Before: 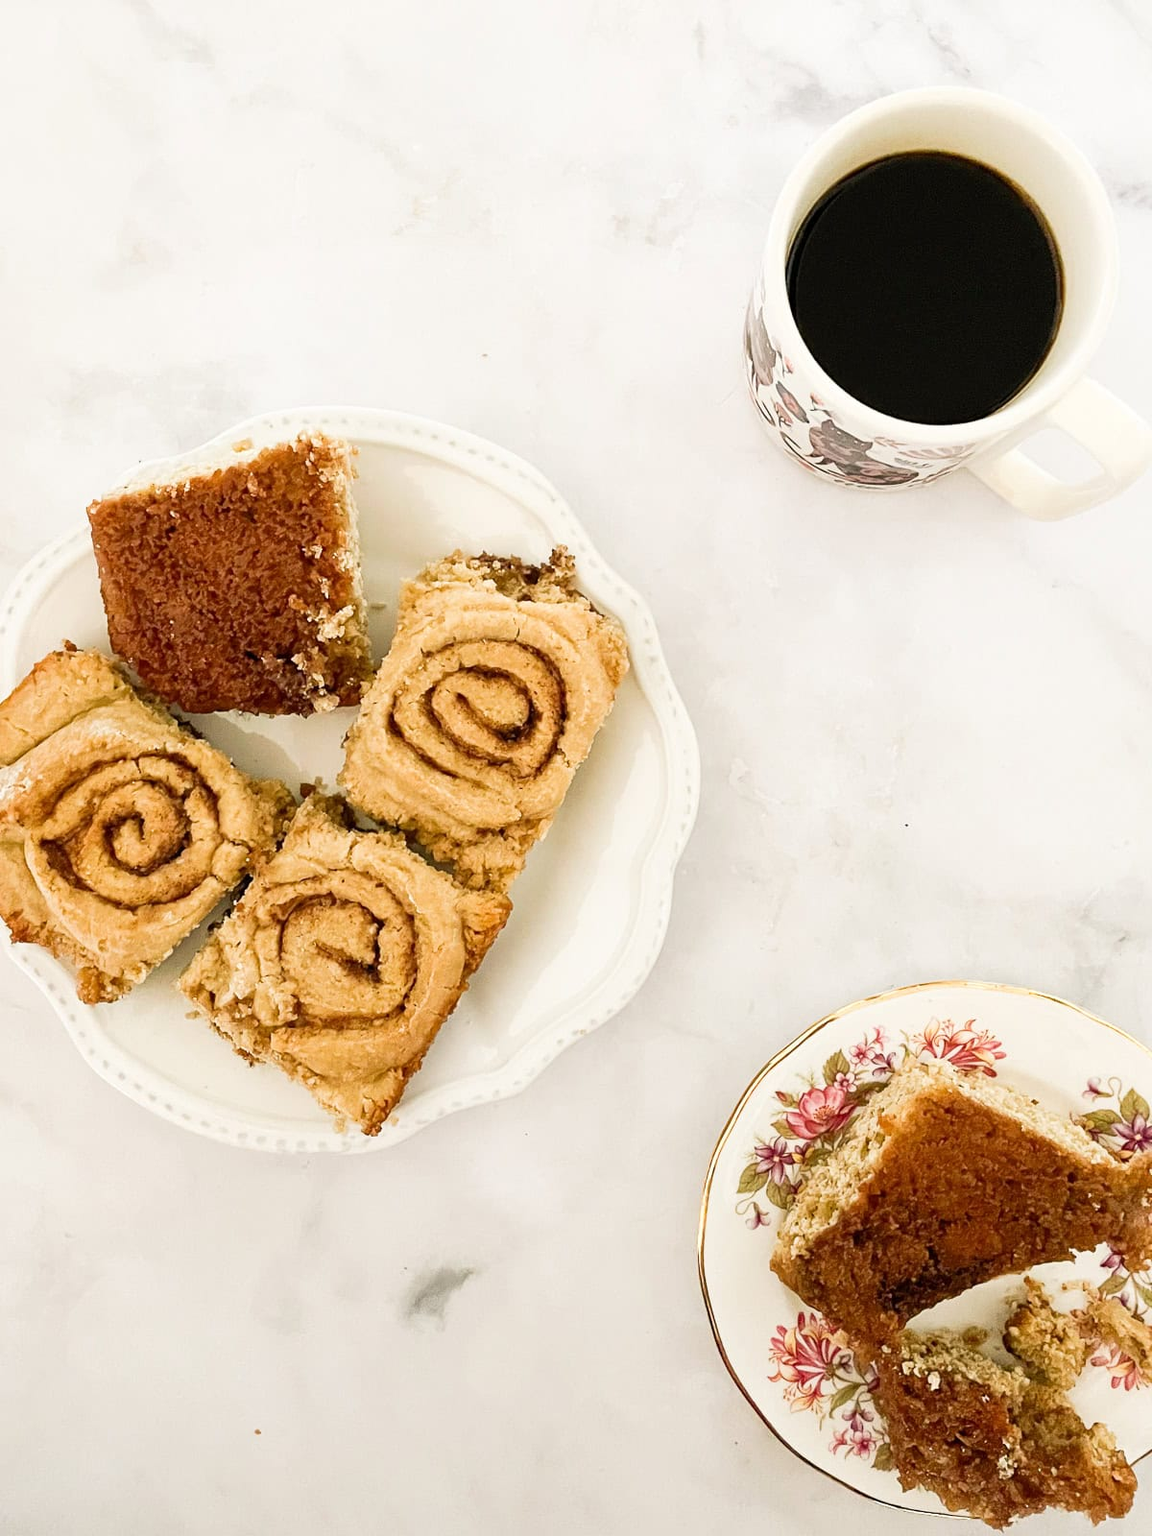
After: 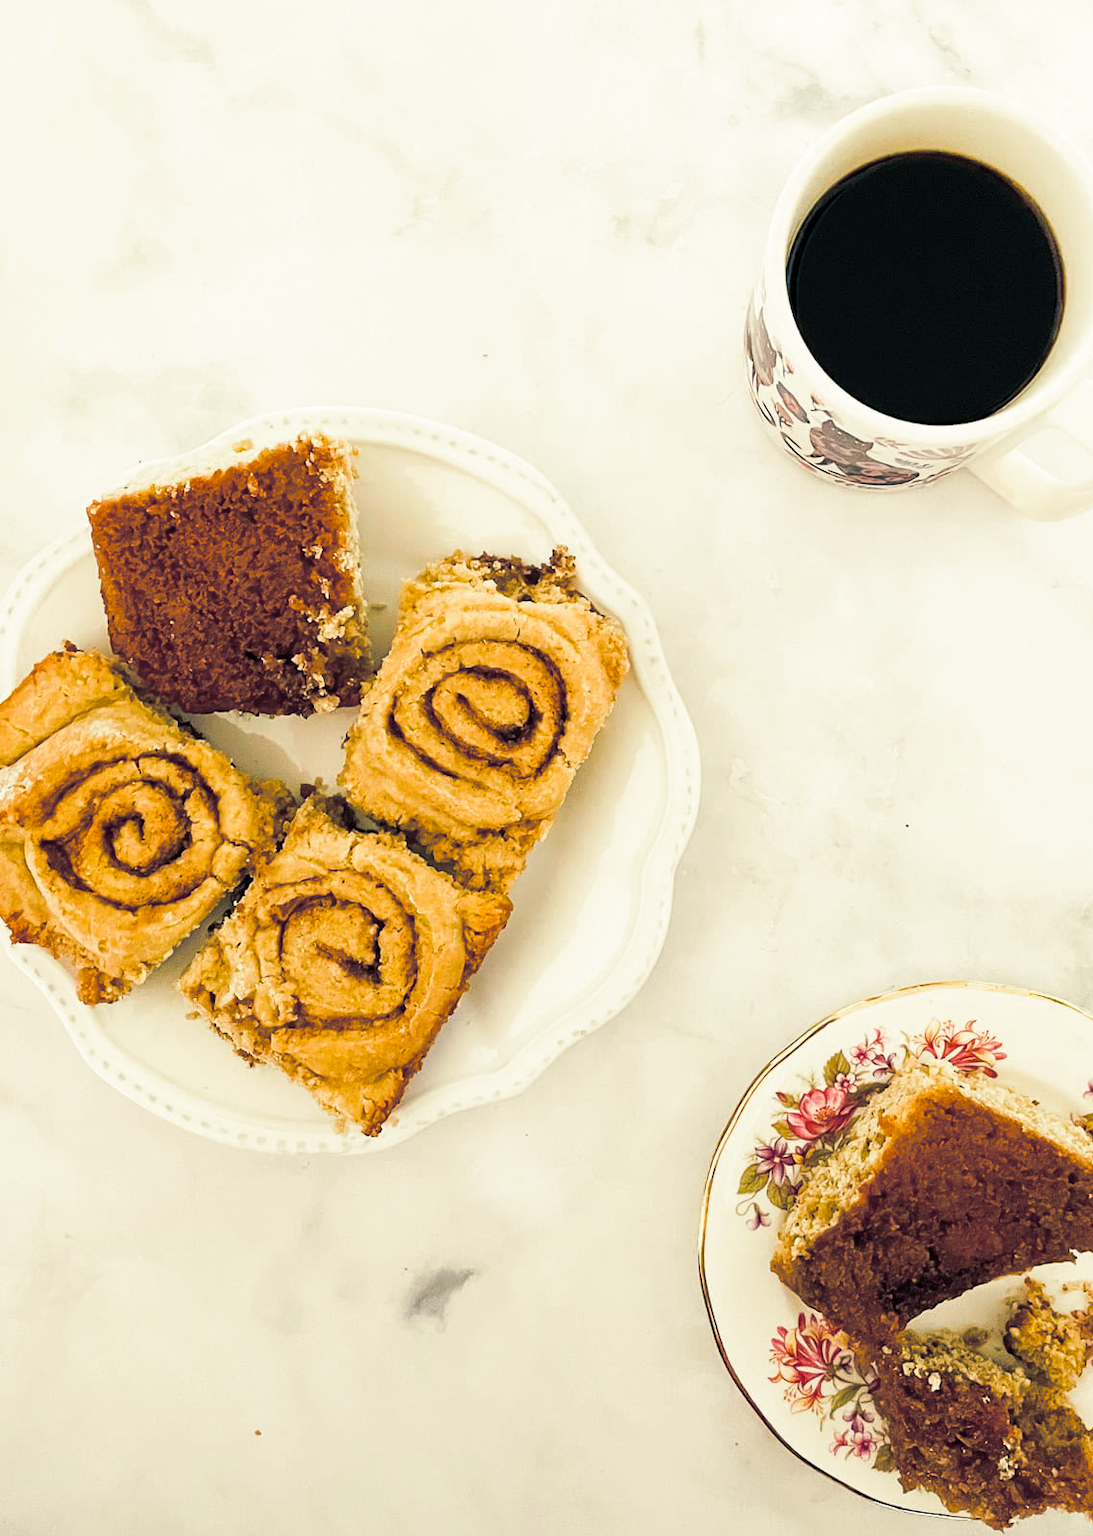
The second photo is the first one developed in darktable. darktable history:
split-toning: shadows › hue 216°, shadows › saturation 1, highlights › hue 57.6°, balance -33.4
color balance rgb: perceptual saturation grading › global saturation 20%, global vibrance 20%
crop and rotate: right 5.167%
